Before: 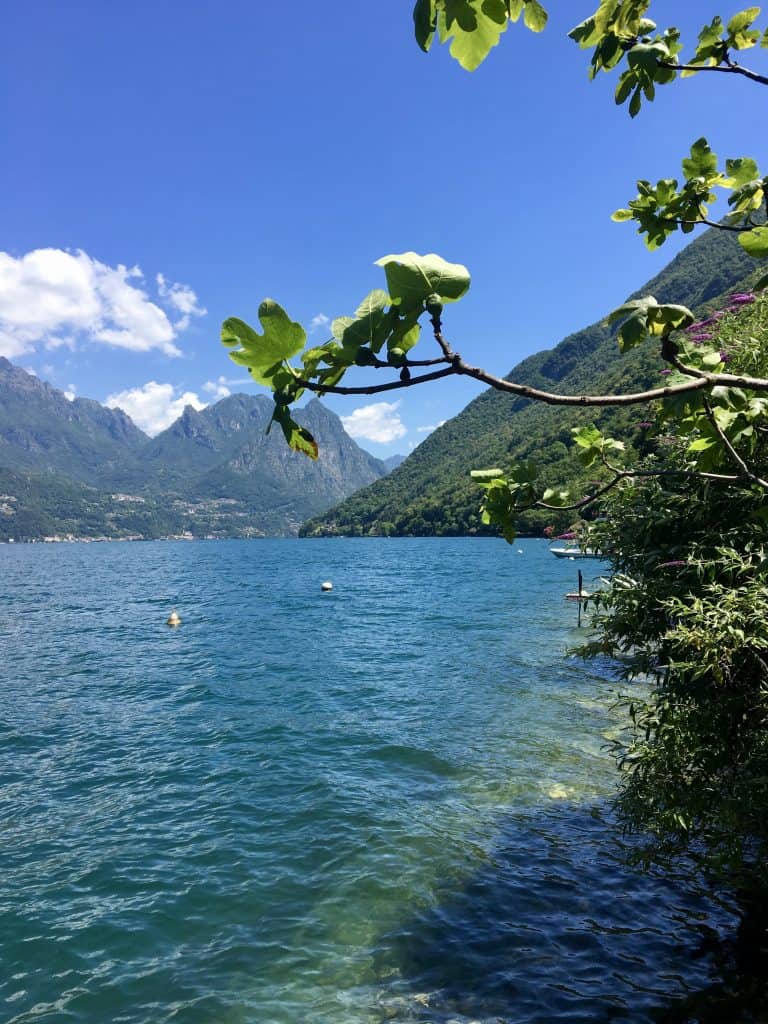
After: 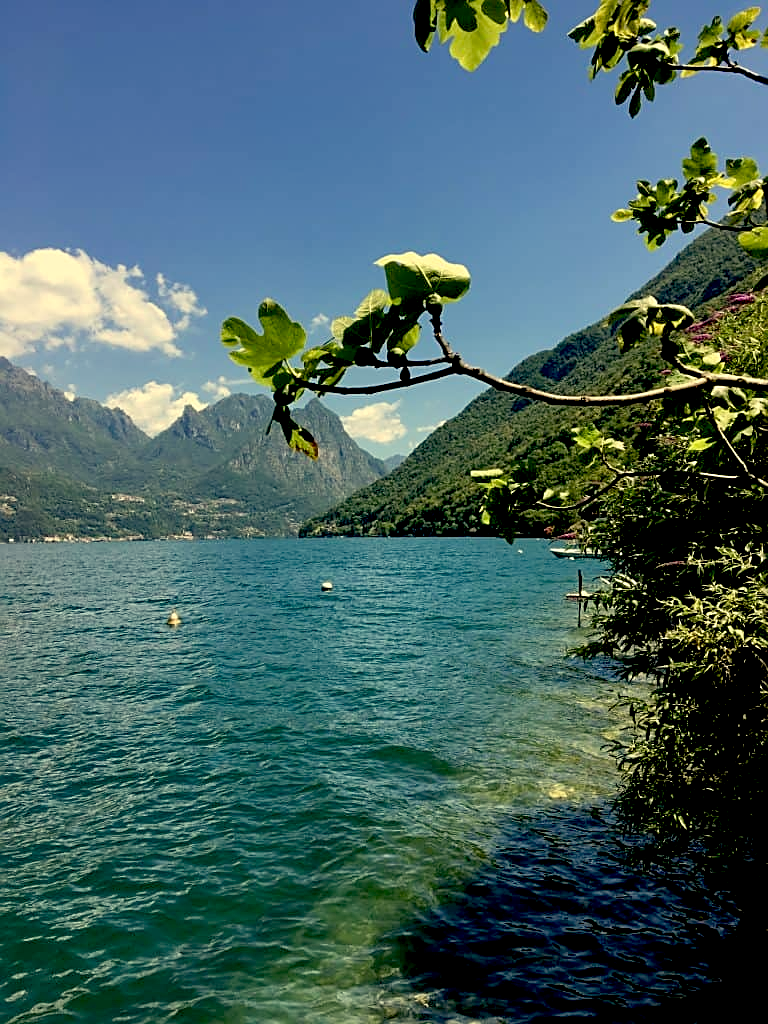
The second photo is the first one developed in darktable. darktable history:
sharpen: on, module defaults
white balance: red 1.08, blue 0.791
exposure: black level correction 0.029, exposure -0.073 EV, compensate highlight preservation false
